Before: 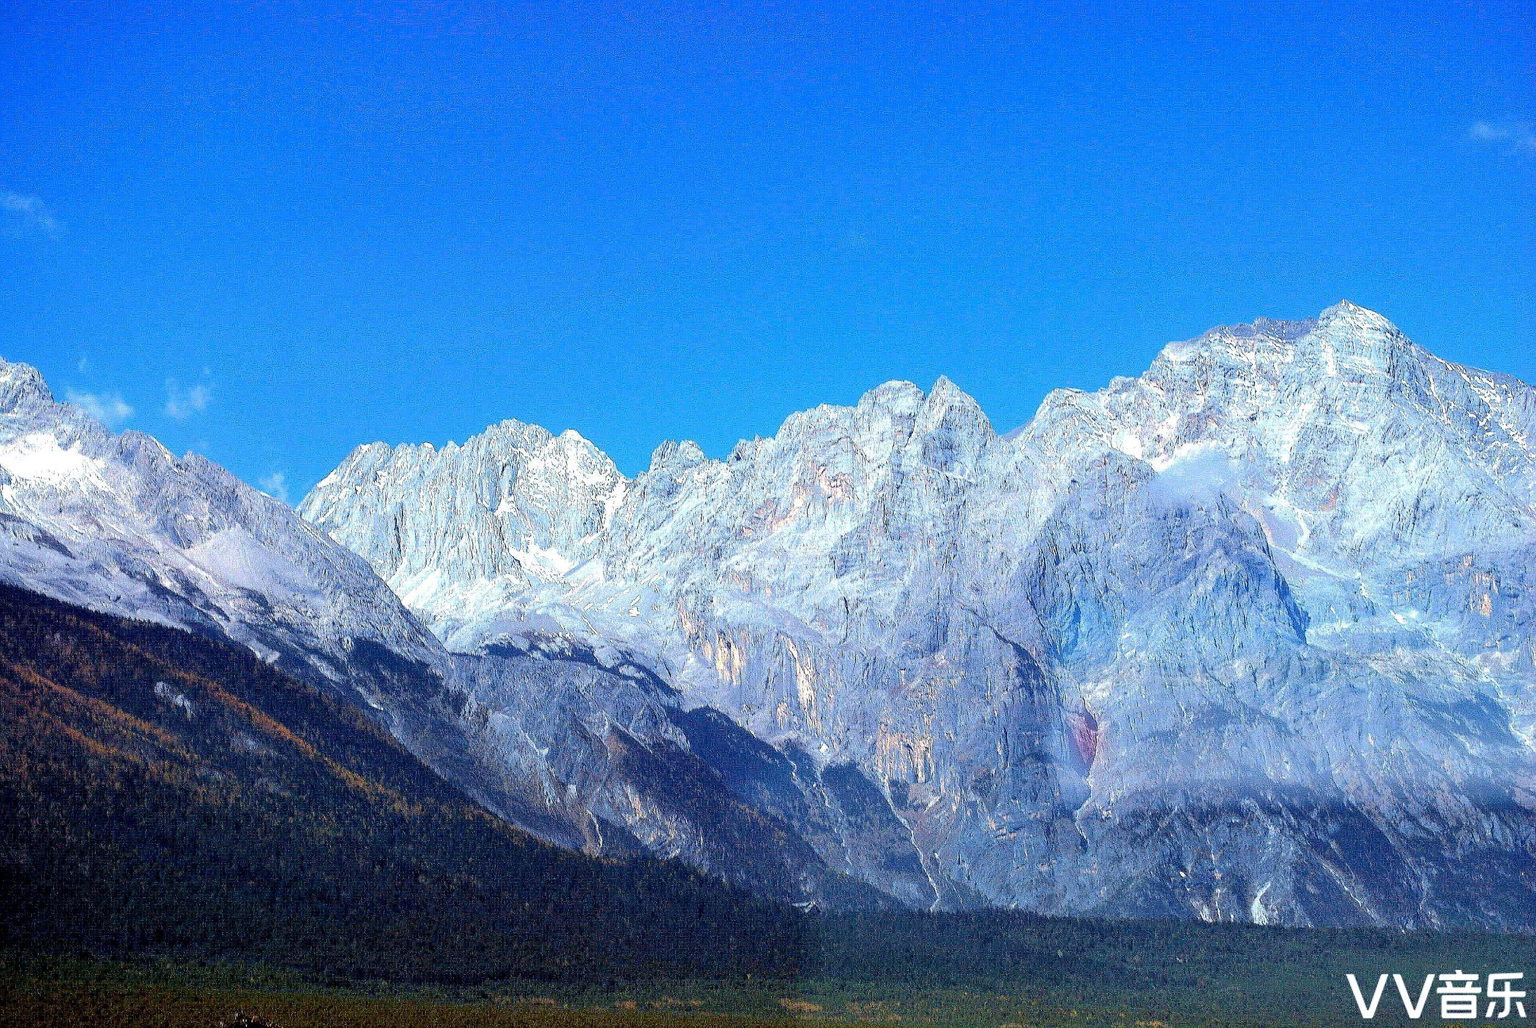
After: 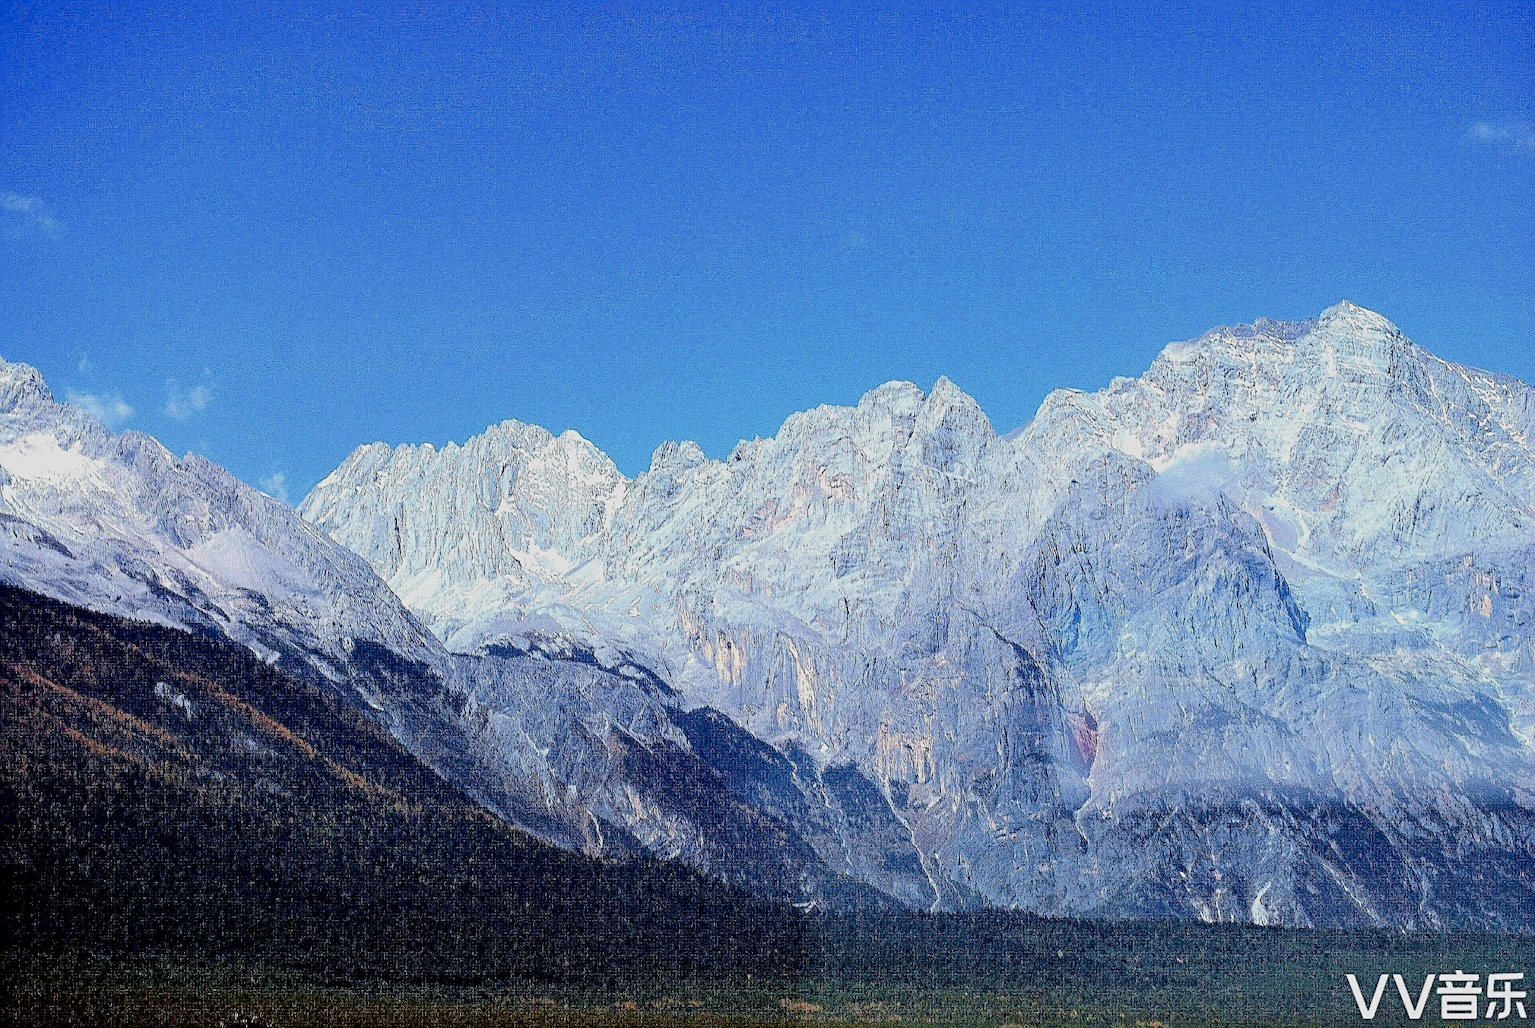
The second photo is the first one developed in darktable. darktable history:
tone curve: curves: ch0 [(0, 0) (0.118, 0.034) (0.182, 0.124) (0.265, 0.214) (0.504, 0.508) (0.783, 0.825) (1, 1)], color space Lab, independent channels, preserve colors none
filmic rgb: black relative exposure -7.65 EV, white relative exposure 4.56 EV, hardness 3.61
sharpen: radius 4.859
